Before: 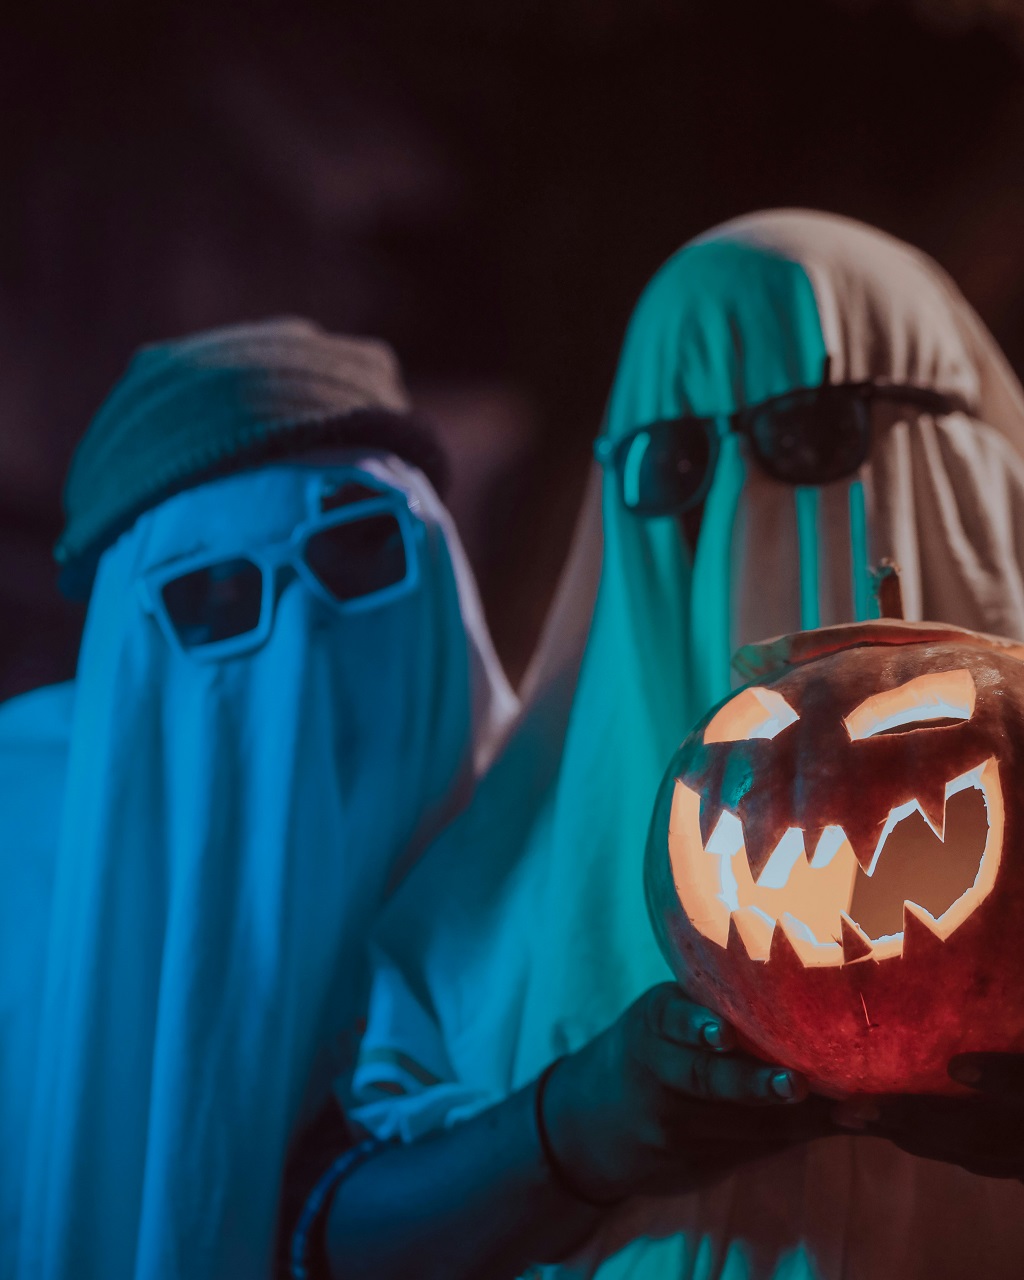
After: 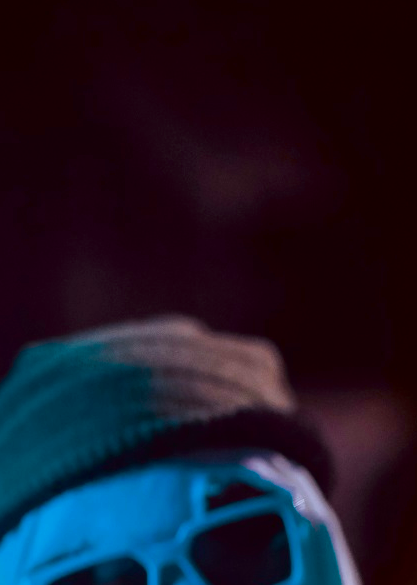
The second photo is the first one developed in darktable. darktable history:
tone curve: curves: ch0 [(0, 0.013) (0.054, 0.018) (0.205, 0.191) (0.289, 0.292) (0.39, 0.424) (0.493, 0.551) (0.647, 0.752) (0.796, 0.887) (1, 0.998)]; ch1 [(0, 0) (0.371, 0.339) (0.477, 0.452) (0.494, 0.495) (0.501, 0.501) (0.51, 0.516) (0.54, 0.557) (0.572, 0.605) (0.625, 0.687) (0.774, 0.841) (1, 1)]; ch2 [(0, 0) (0.32, 0.281) (0.403, 0.399) (0.441, 0.428) (0.47, 0.469) (0.498, 0.496) (0.524, 0.543) (0.551, 0.579) (0.633, 0.665) (0.7, 0.711) (1, 1)], color space Lab, independent channels, preserve colors none
crop and rotate: left 11.299%, top 0.103%, right 47.948%, bottom 54.17%
